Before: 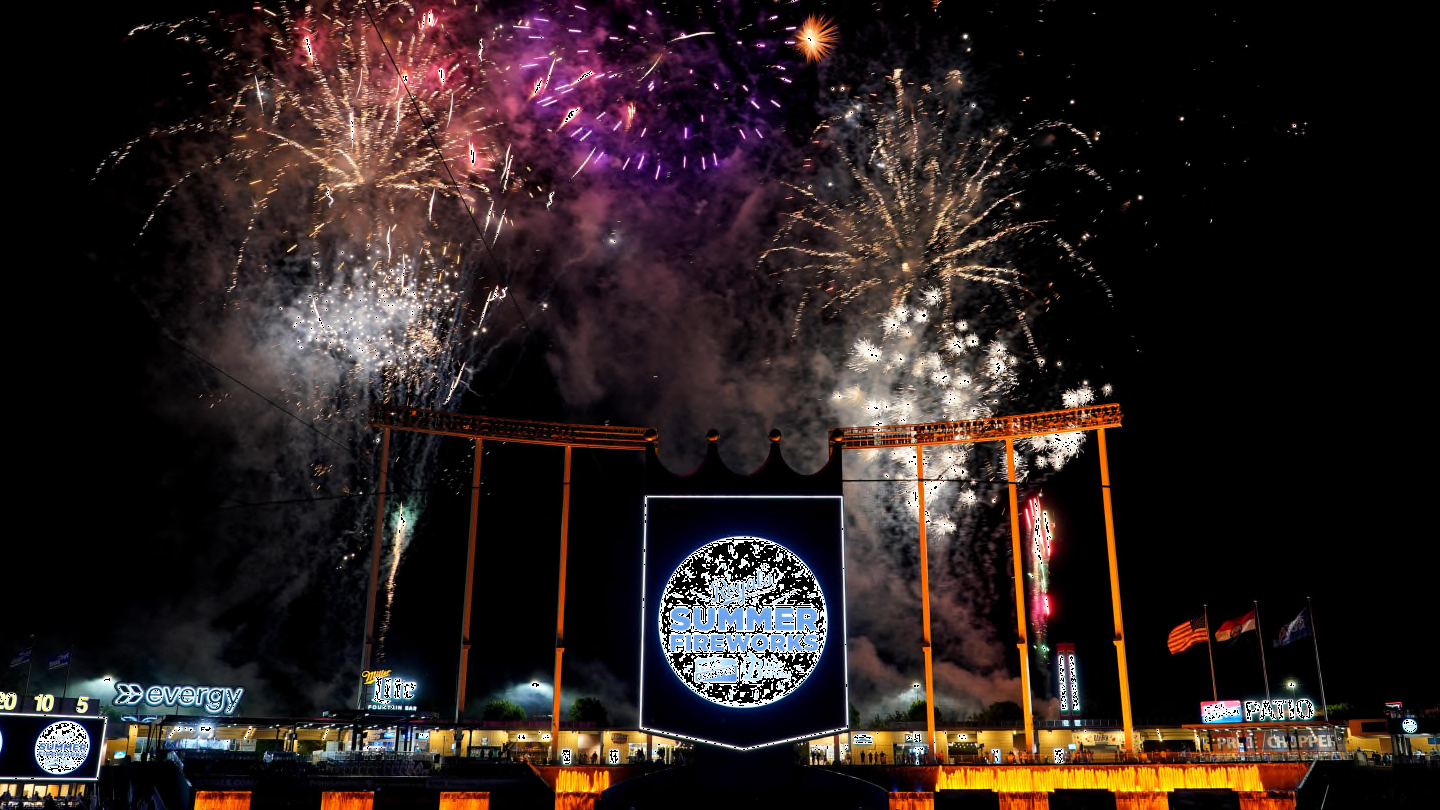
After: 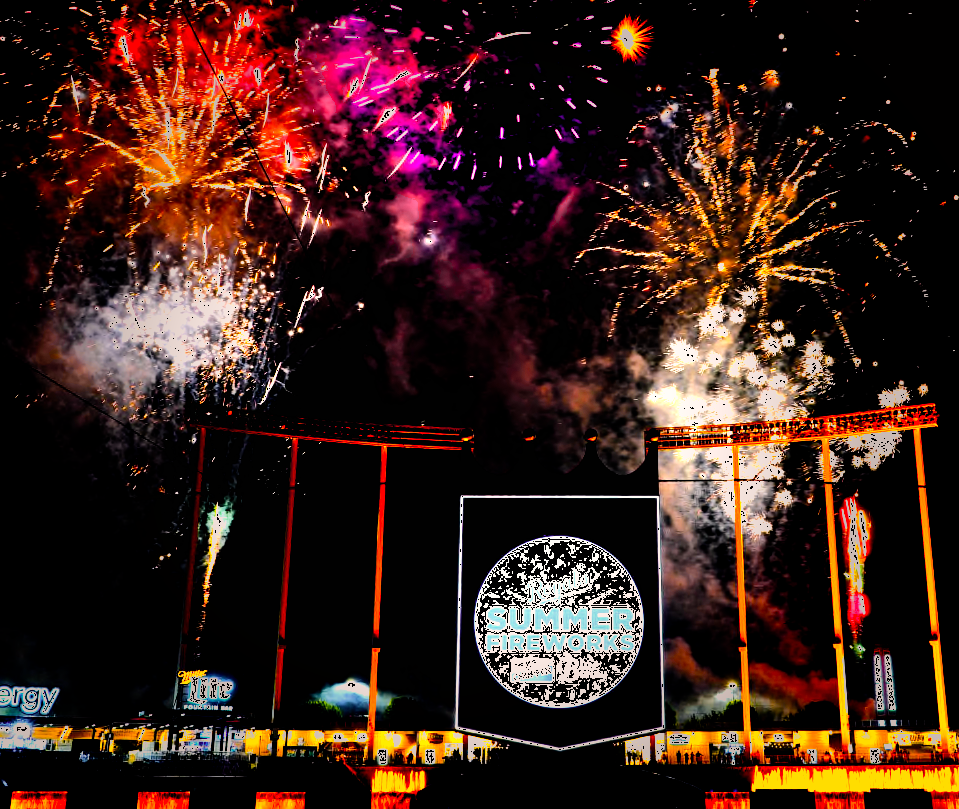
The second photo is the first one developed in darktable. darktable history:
color balance rgb: global offset › luminance -0.512%, linear chroma grading › global chroma 20.015%, perceptual saturation grading › global saturation 30.248%
vignetting: fall-off start 39.67%, fall-off radius 40.43%, saturation 0.373
color correction: highlights a* 5.57, highlights b* 5.24, saturation 0.676
crop and rotate: left 12.781%, right 20.586%
exposure: black level correction 0.001, exposure 0.499 EV, compensate exposure bias true, compensate highlight preservation false
color zones: curves: ch0 [(0, 0.511) (0.143, 0.531) (0.286, 0.56) (0.429, 0.5) (0.571, 0.5) (0.714, 0.5) (0.857, 0.5) (1, 0.5)]; ch1 [(0, 0.525) (0.143, 0.705) (0.286, 0.715) (0.429, 0.35) (0.571, 0.35) (0.714, 0.35) (0.857, 0.4) (1, 0.4)]; ch2 [(0, 0.572) (0.143, 0.512) (0.286, 0.473) (0.429, 0.45) (0.571, 0.5) (0.714, 0.5) (0.857, 0.518) (1, 0.518)]
shadows and highlights: soften with gaussian
filmic rgb: black relative exposure -8.23 EV, white relative exposure 2.21 EV, hardness 7.13, latitude 85.07%, contrast 1.686, highlights saturation mix -3.55%, shadows ↔ highlights balance -2.6%, add noise in highlights 0.002, preserve chrominance no, color science v3 (2019), use custom middle-gray values true, iterations of high-quality reconstruction 0, contrast in highlights soft
